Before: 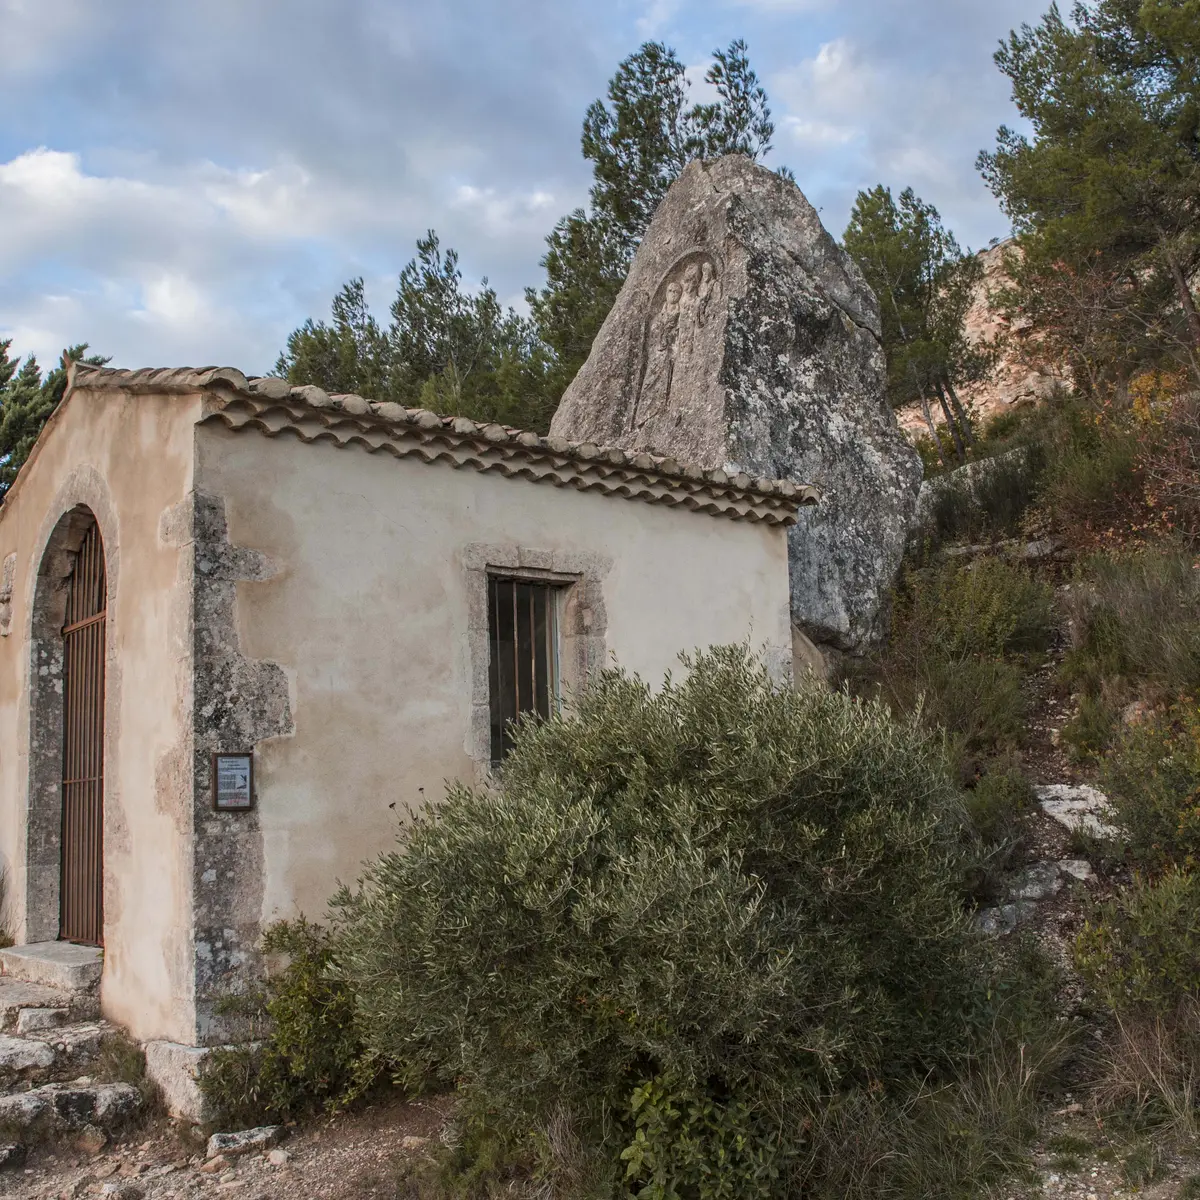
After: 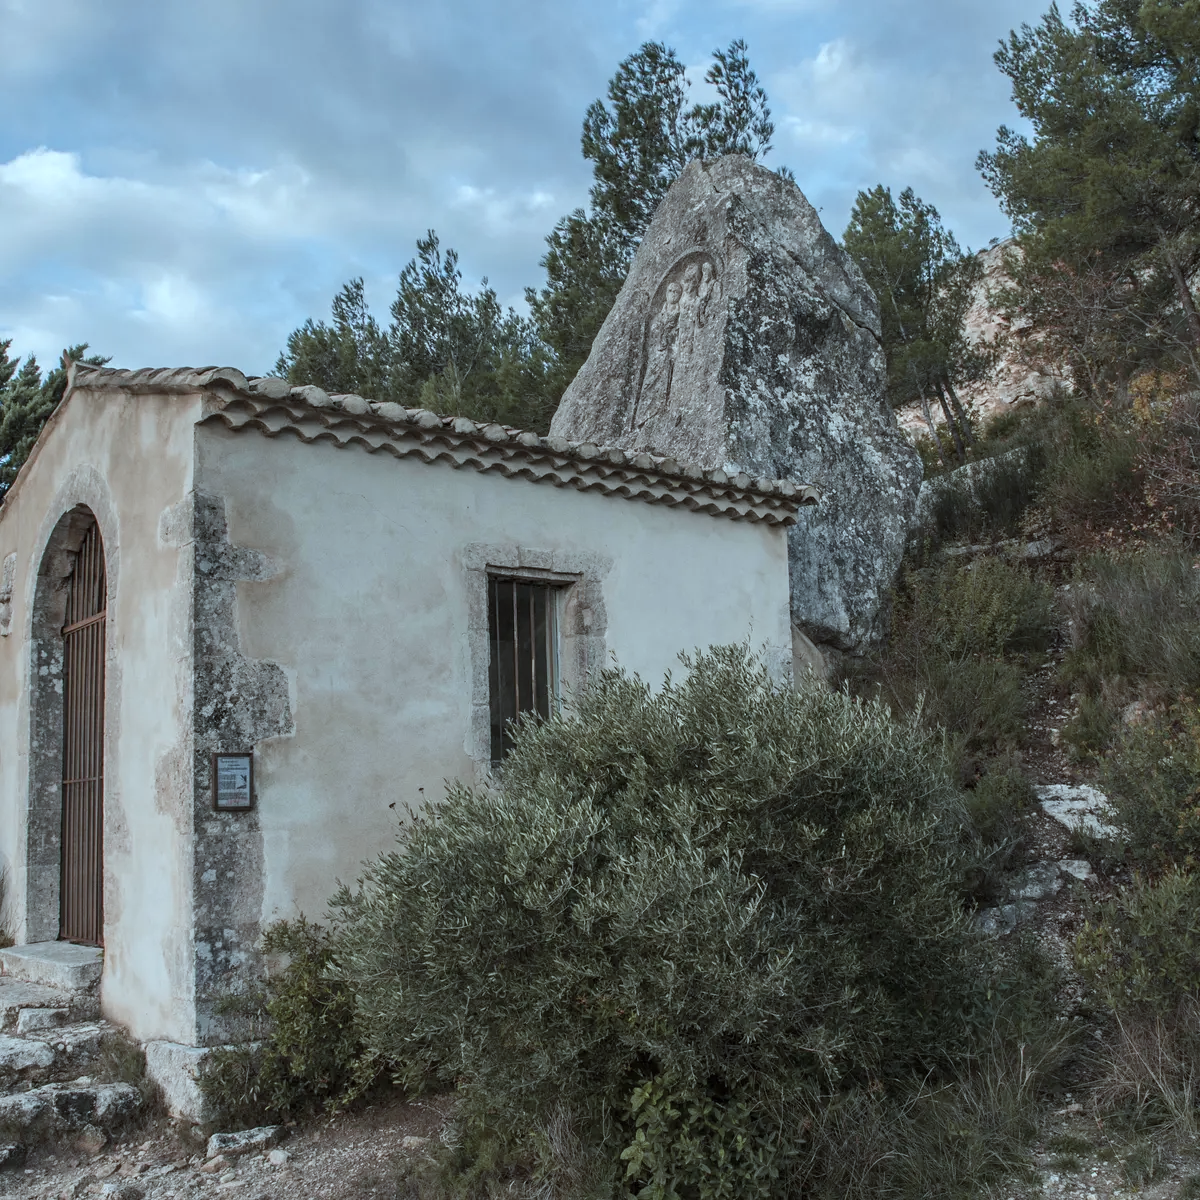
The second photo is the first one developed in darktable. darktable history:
color correction: highlights a* -13.22, highlights b* -17.6, saturation 0.699
